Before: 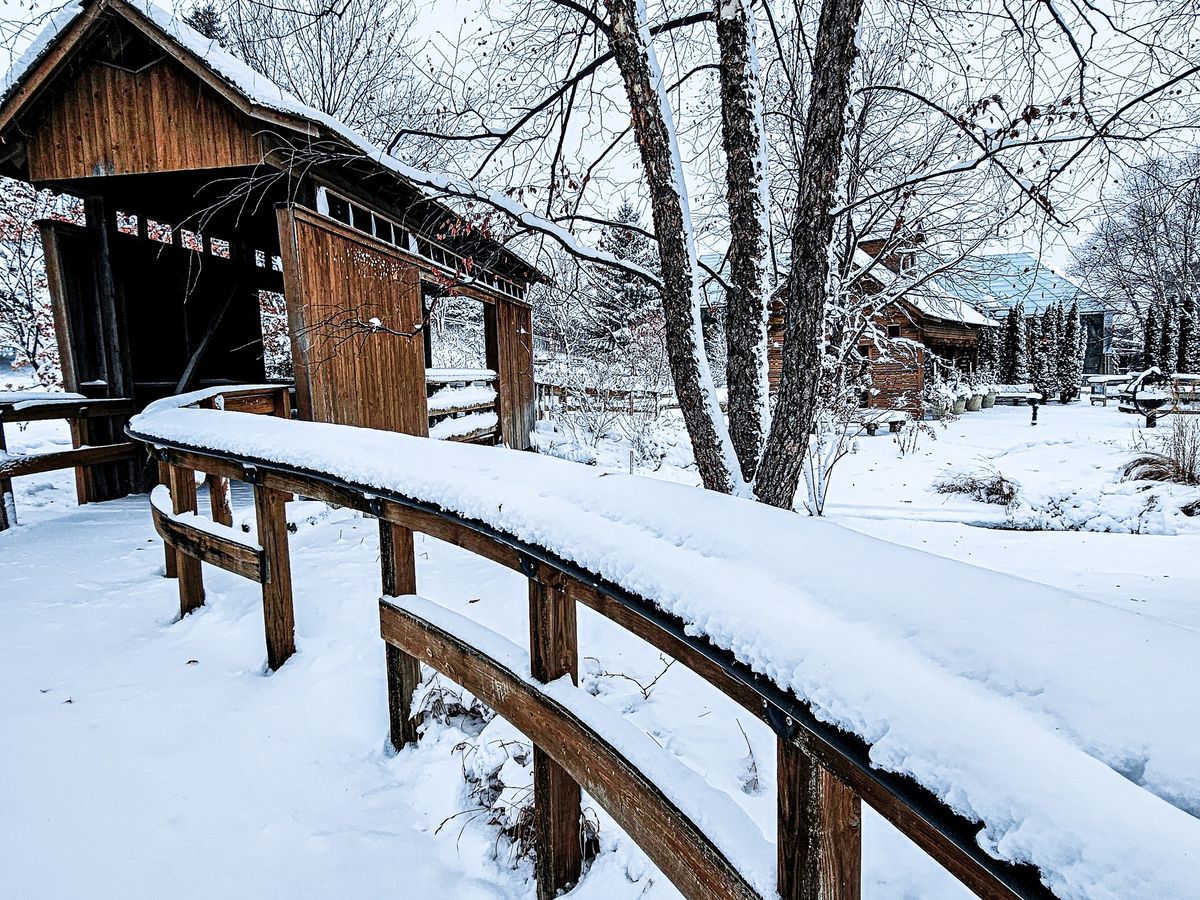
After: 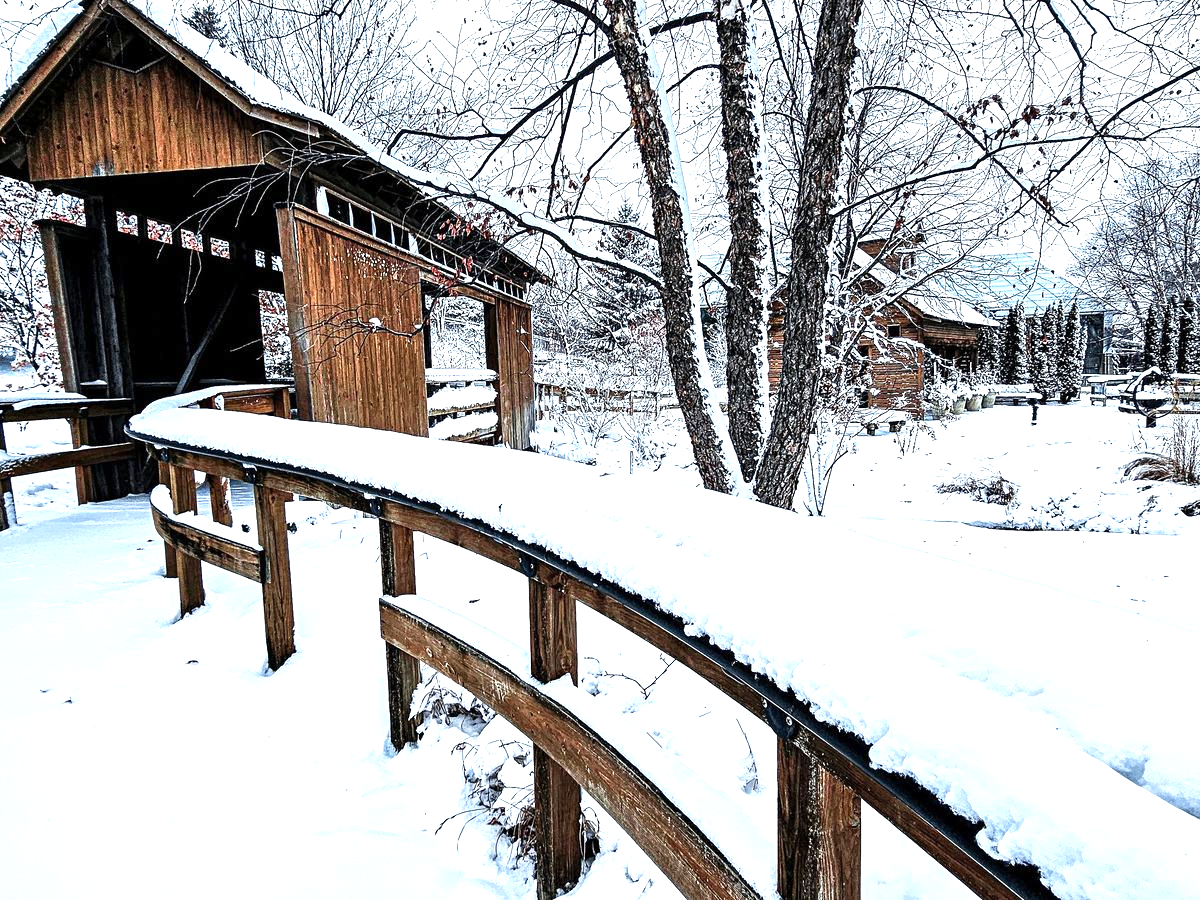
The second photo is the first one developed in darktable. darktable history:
exposure: exposure 0.773 EV, compensate highlight preservation false
